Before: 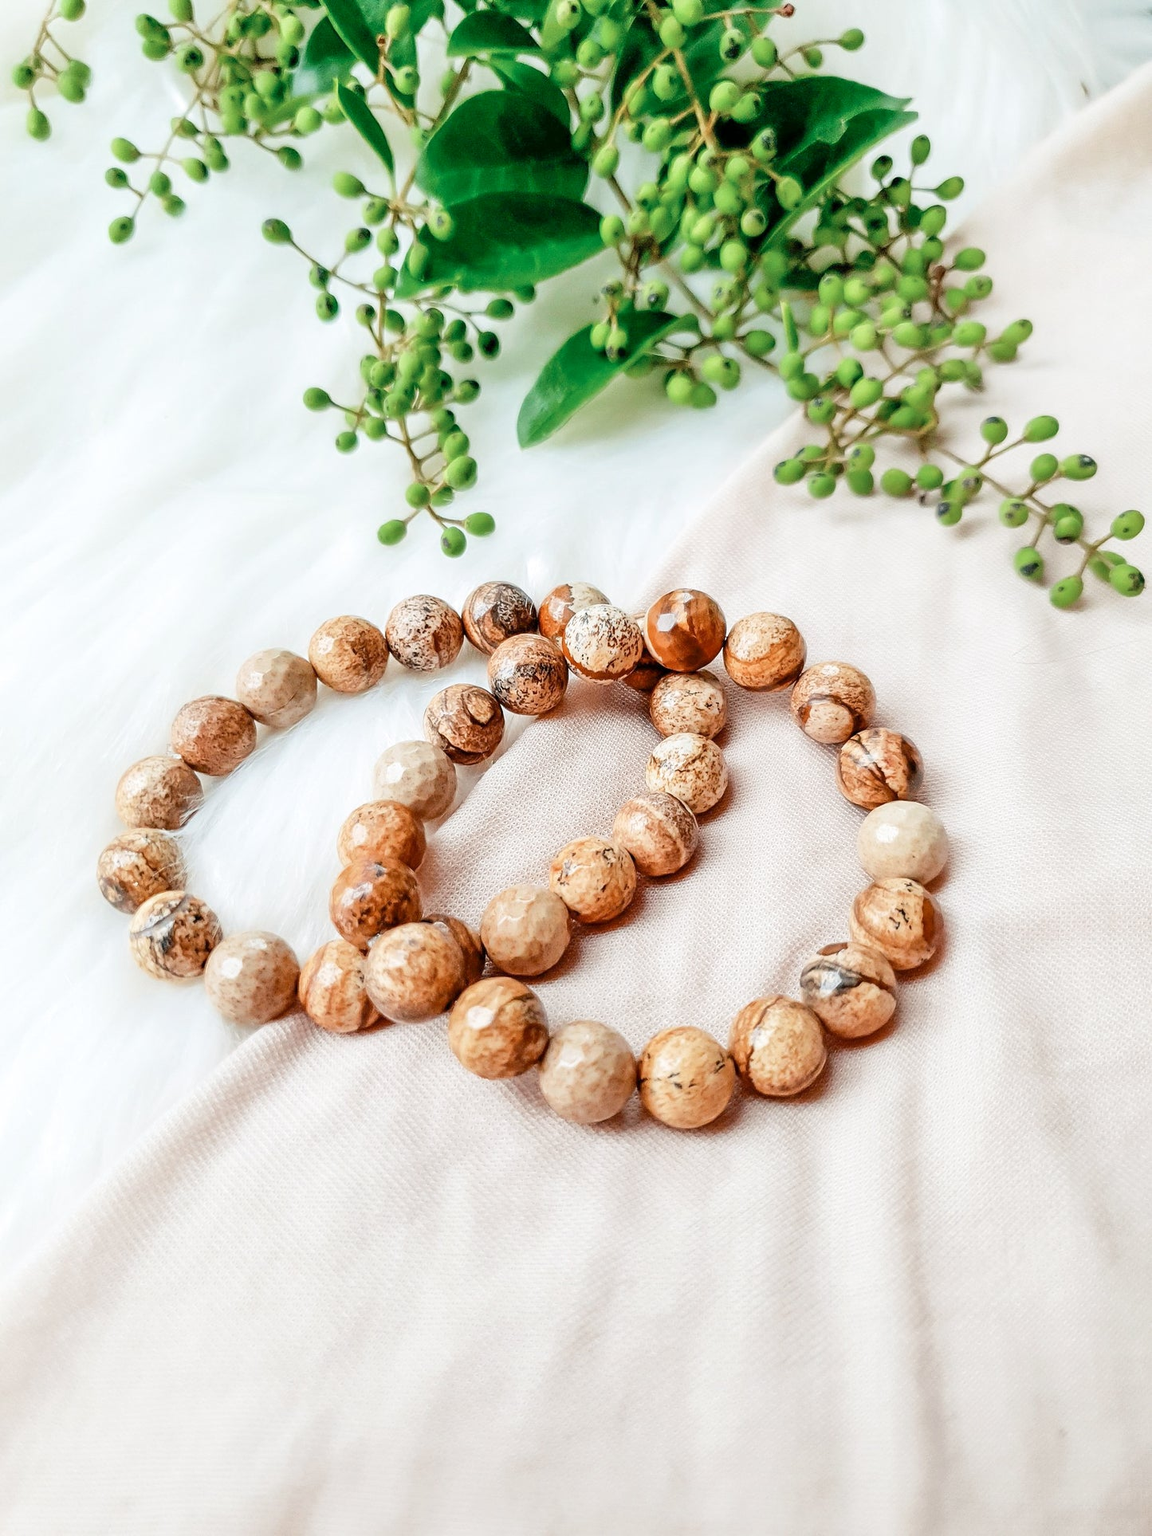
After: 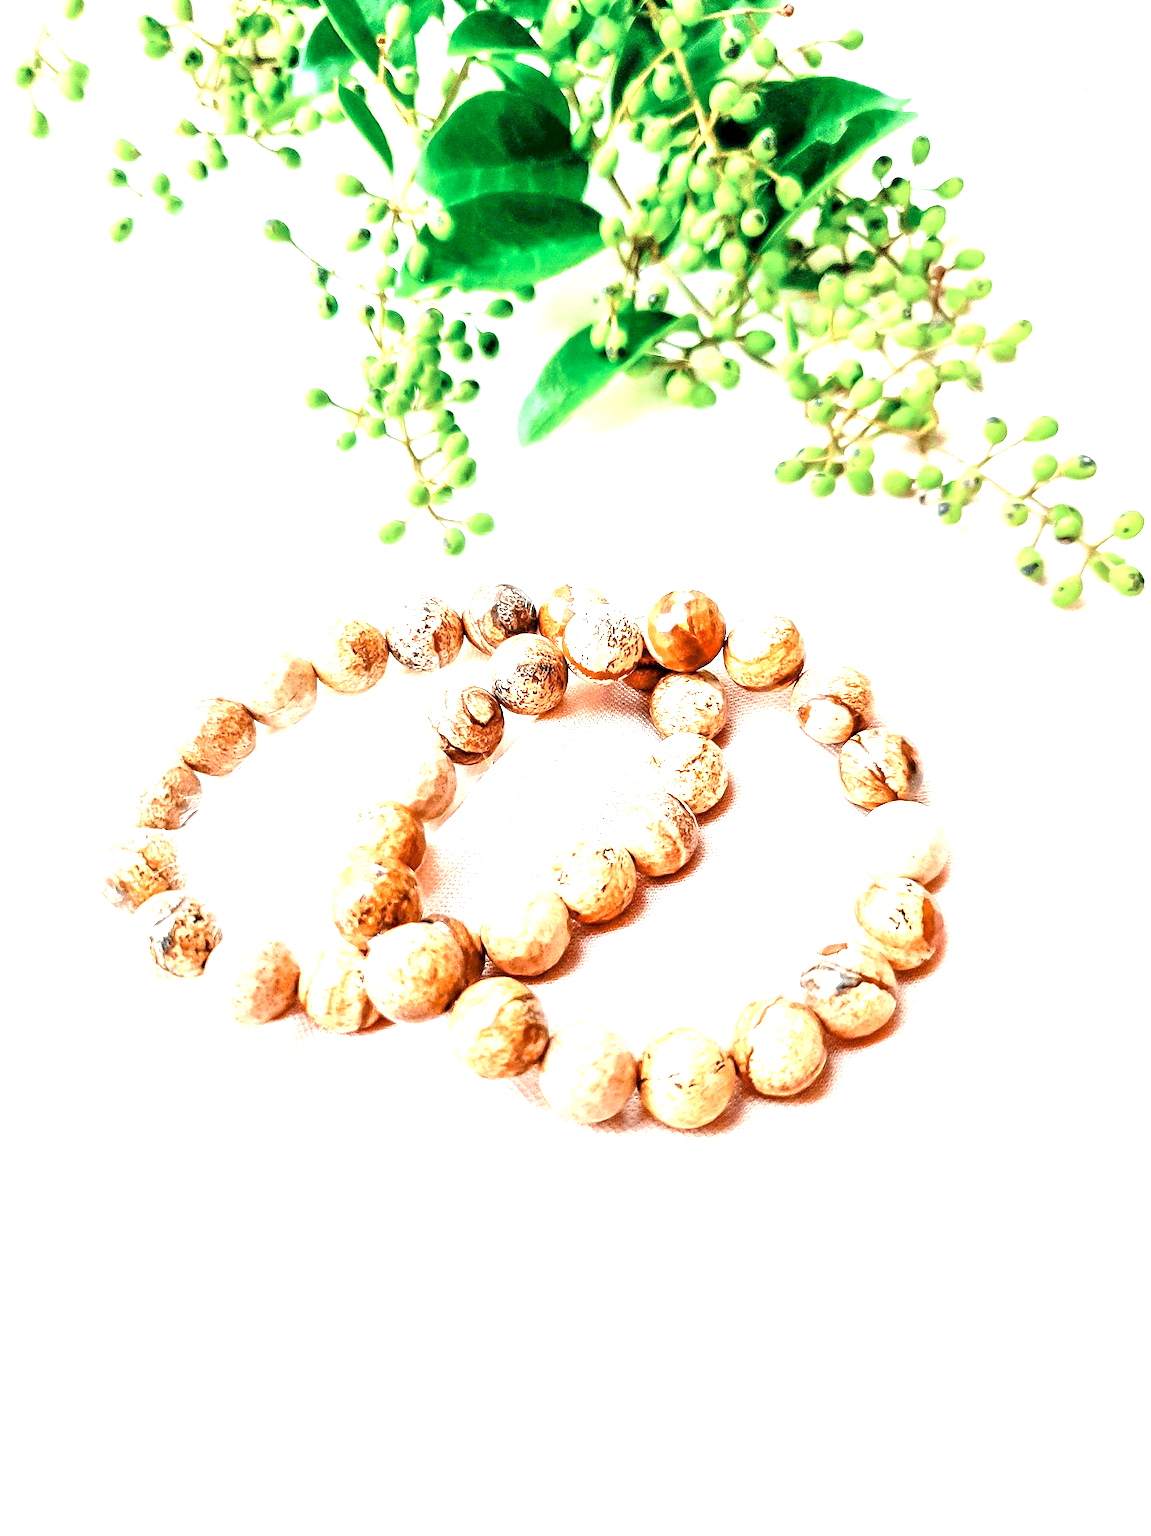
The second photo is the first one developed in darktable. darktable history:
exposure: black level correction 0.001, exposure 1.646 EV, compensate exposure bias true, compensate highlight preservation false
tone equalizer: on, module defaults
